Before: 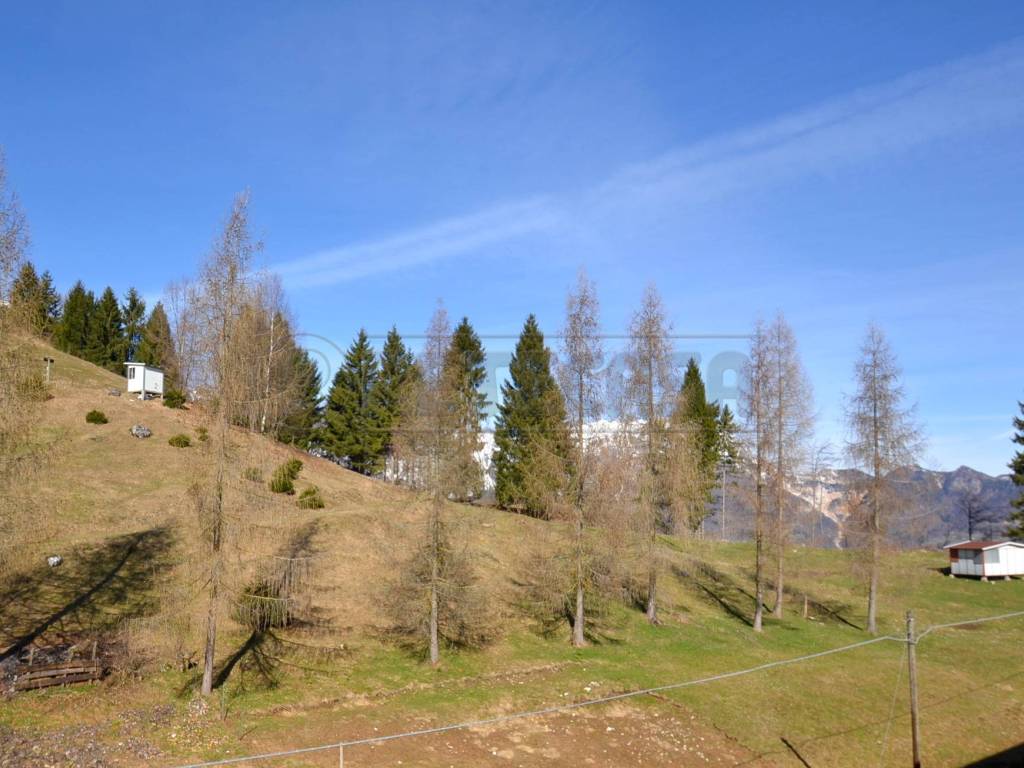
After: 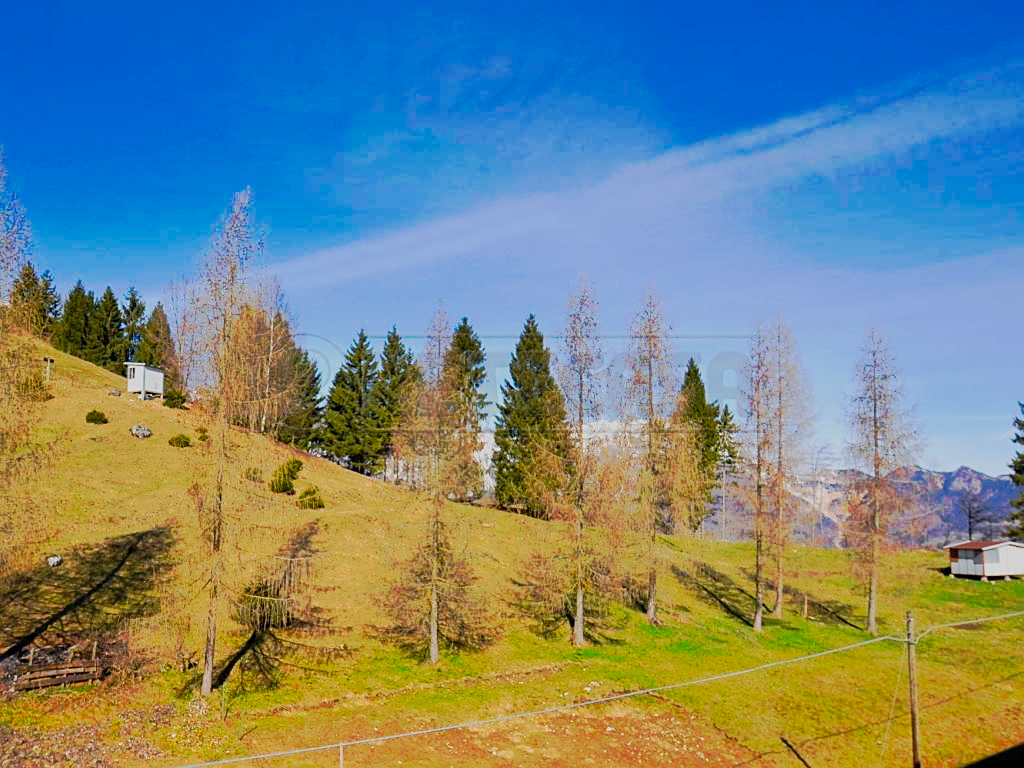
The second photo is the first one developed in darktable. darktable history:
filmic rgb: black relative exposure -8.79 EV, white relative exposure 4.98 EV, threshold 6 EV, target black luminance 0%, hardness 3.77, latitude 66.34%, contrast 0.822, highlights saturation mix 10%, shadows ↔ highlights balance 20%, add noise in highlights 0.1, color science v4 (2020), iterations of high-quality reconstruction 0, type of noise poissonian, enable highlight reconstruction true
sharpen: on, module defaults
tone curve: curves: ch0 [(0, 0) (0.003, 0.003) (0.011, 0.011) (0.025, 0.024) (0.044, 0.043) (0.069, 0.067) (0.1, 0.096) (0.136, 0.131) (0.177, 0.171) (0.224, 0.217) (0.277, 0.267) (0.335, 0.324) (0.399, 0.385) (0.468, 0.452) (0.543, 0.632) (0.623, 0.697) (0.709, 0.766) (0.801, 0.839) (0.898, 0.917) (1, 1)], preserve colors none
